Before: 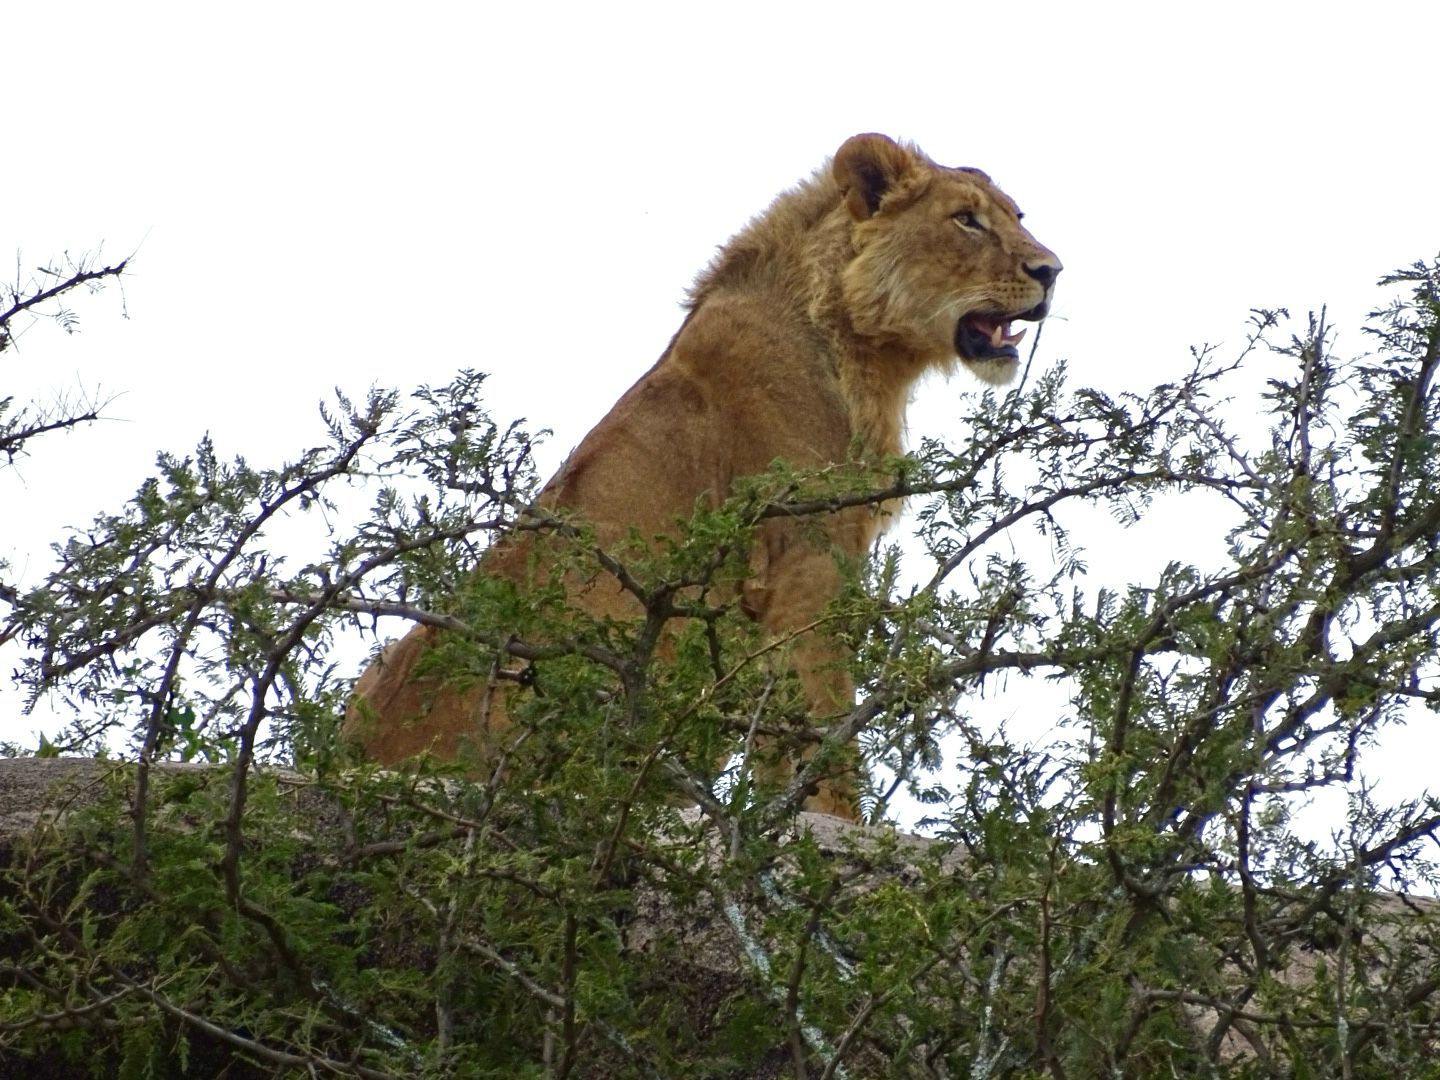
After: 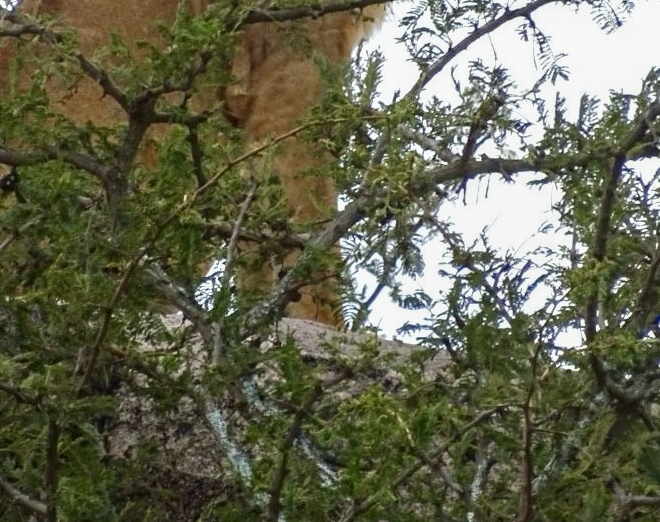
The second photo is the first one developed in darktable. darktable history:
crop: left 35.976%, top 45.819%, right 18.162%, bottom 5.807%
tone equalizer: on, module defaults
local contrast: detail 110%
